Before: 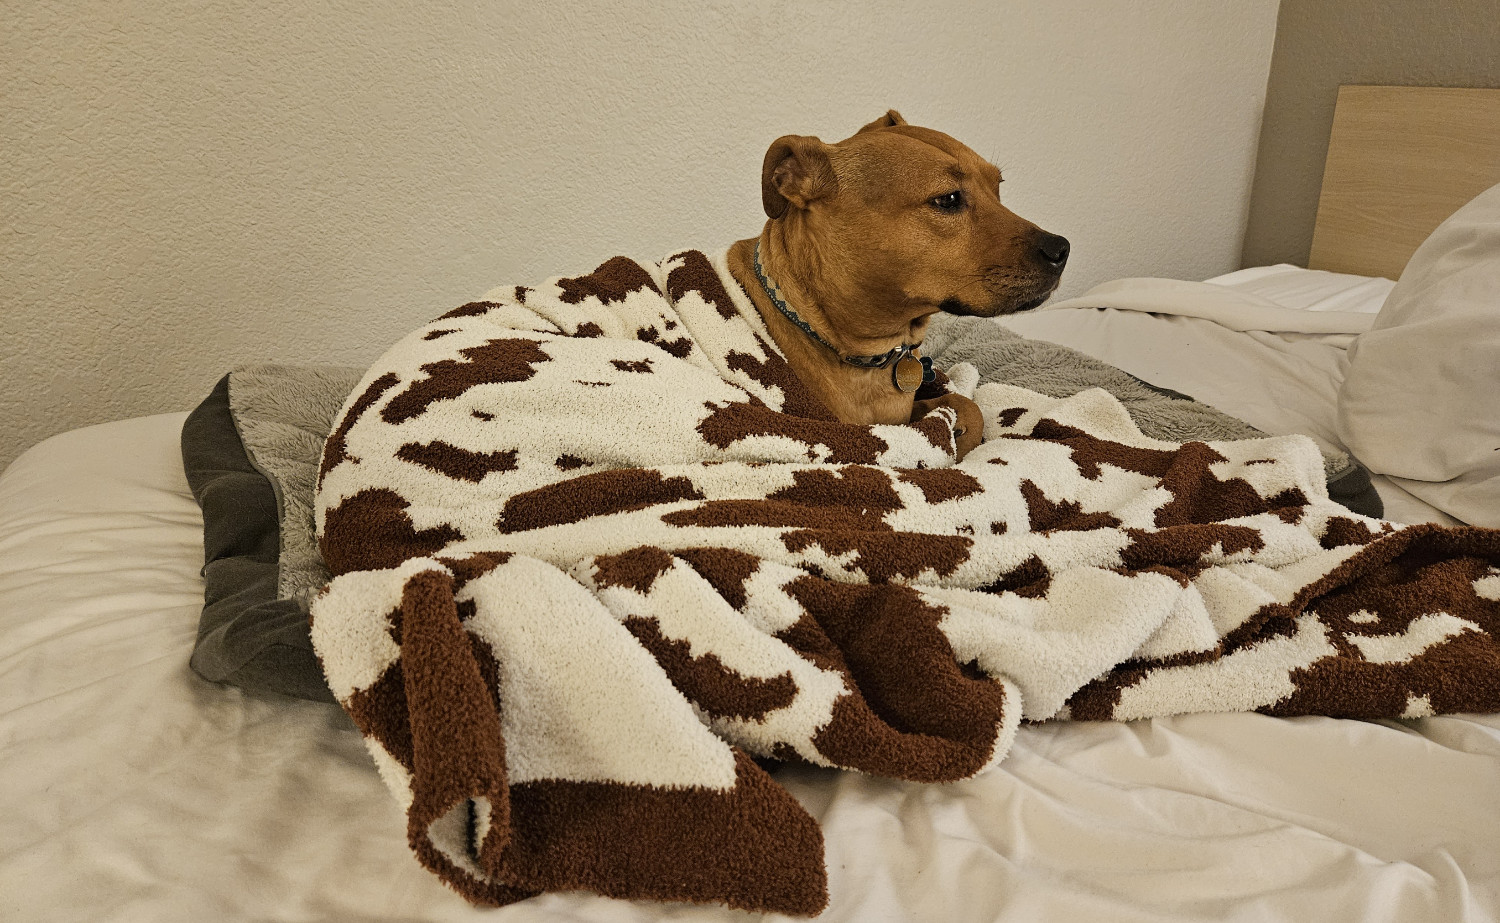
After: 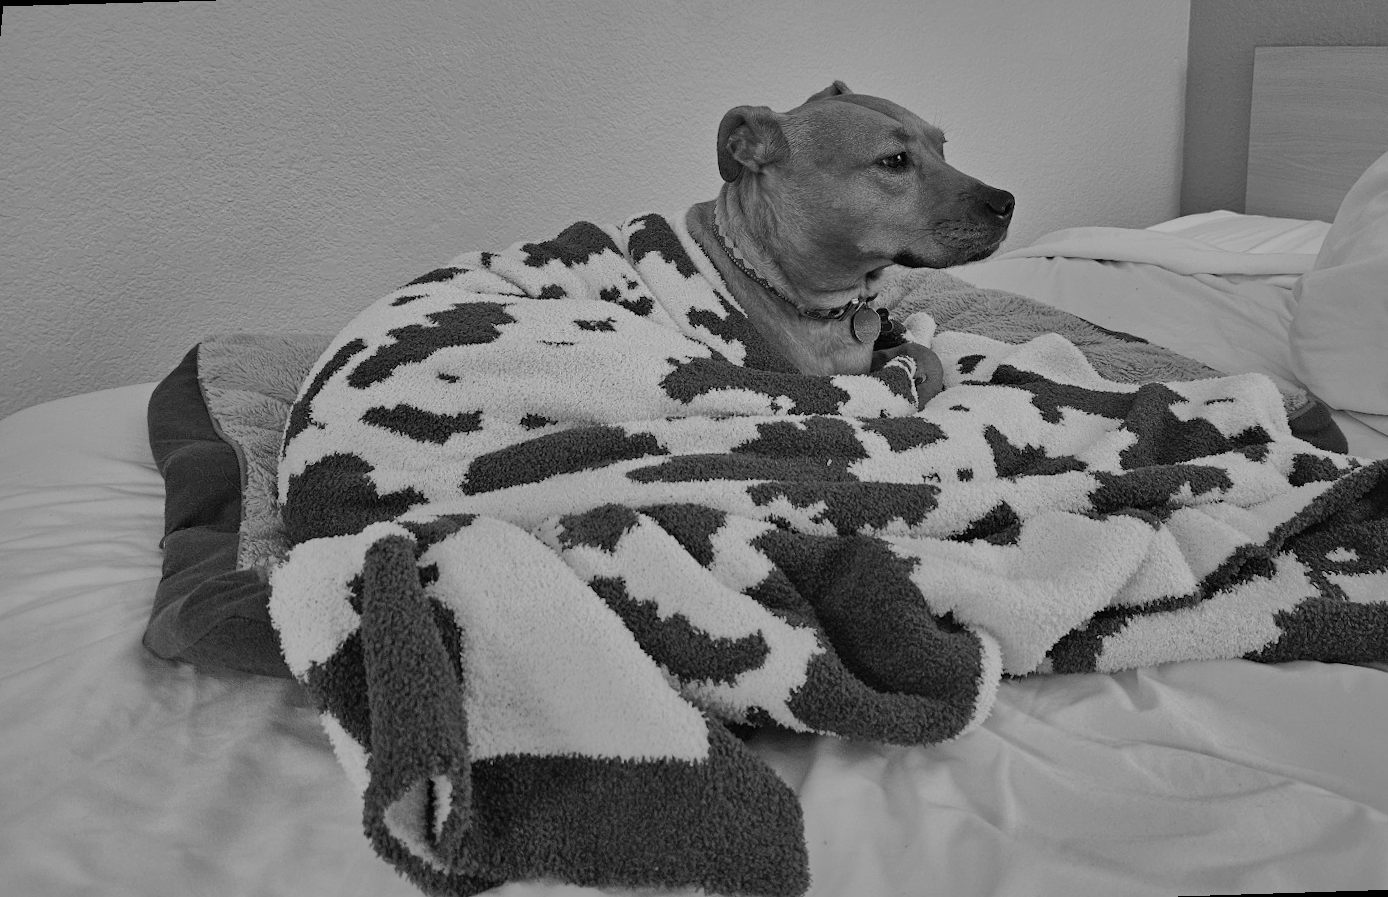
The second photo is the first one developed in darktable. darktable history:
shadows and highlights: shadows 38.43, highlights -74.54
rotate and perspective: rotation -1.68°, lens shift (vertical) -0.146, crop left 0.049, crop right 0.912, crop top 0.032, crop bottom 0.96
monochrome: on, module defaults
